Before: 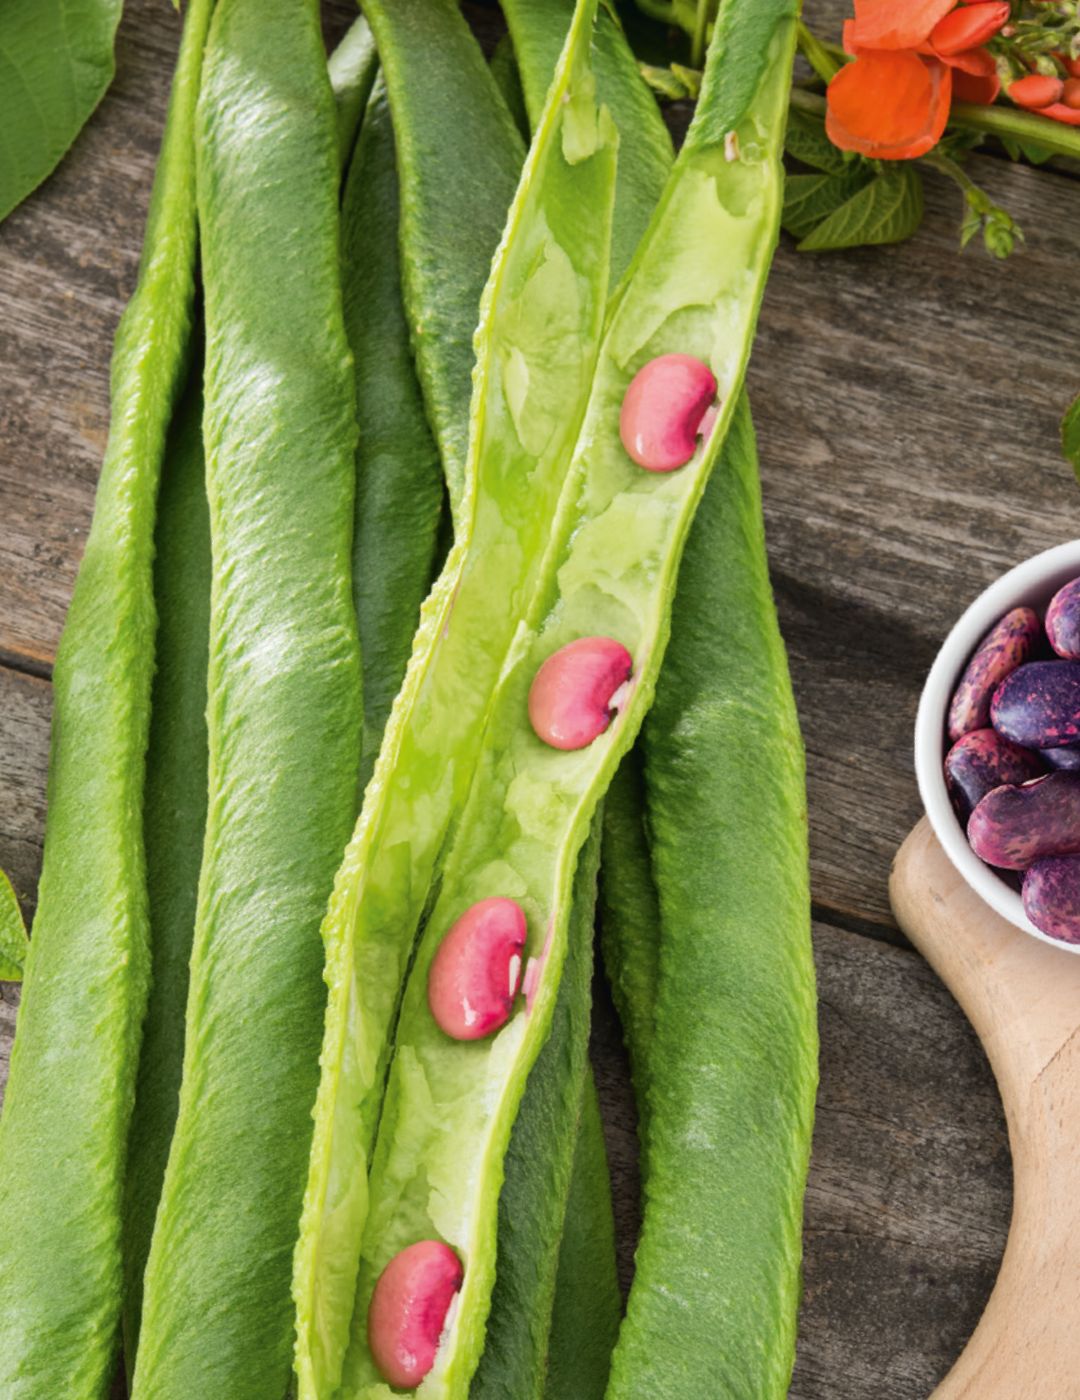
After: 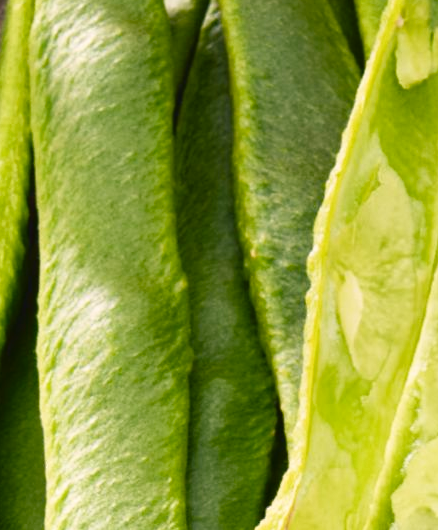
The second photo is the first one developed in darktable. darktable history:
shadows and highlights: shadows -62.32, white point adjustment -5.22, highlights 61.59
color balance rgb: shadows lift › chroma 2%, shadows lift › hue 247.2°, power › chroma 0.3%, power › hue 25.2°, highlights gain › chroma 3%, highlights gain › hue 60°, global offset › luminance 0.75%, perceptual saturation grading › global saturation 20%, perceptual saturation grading › highlights -20%, perceptual saturation grading › shadows 30%, global vibrance 20%
crop: left 15.452%, top 5.459%, right 43.956%, bottom 56.62%
